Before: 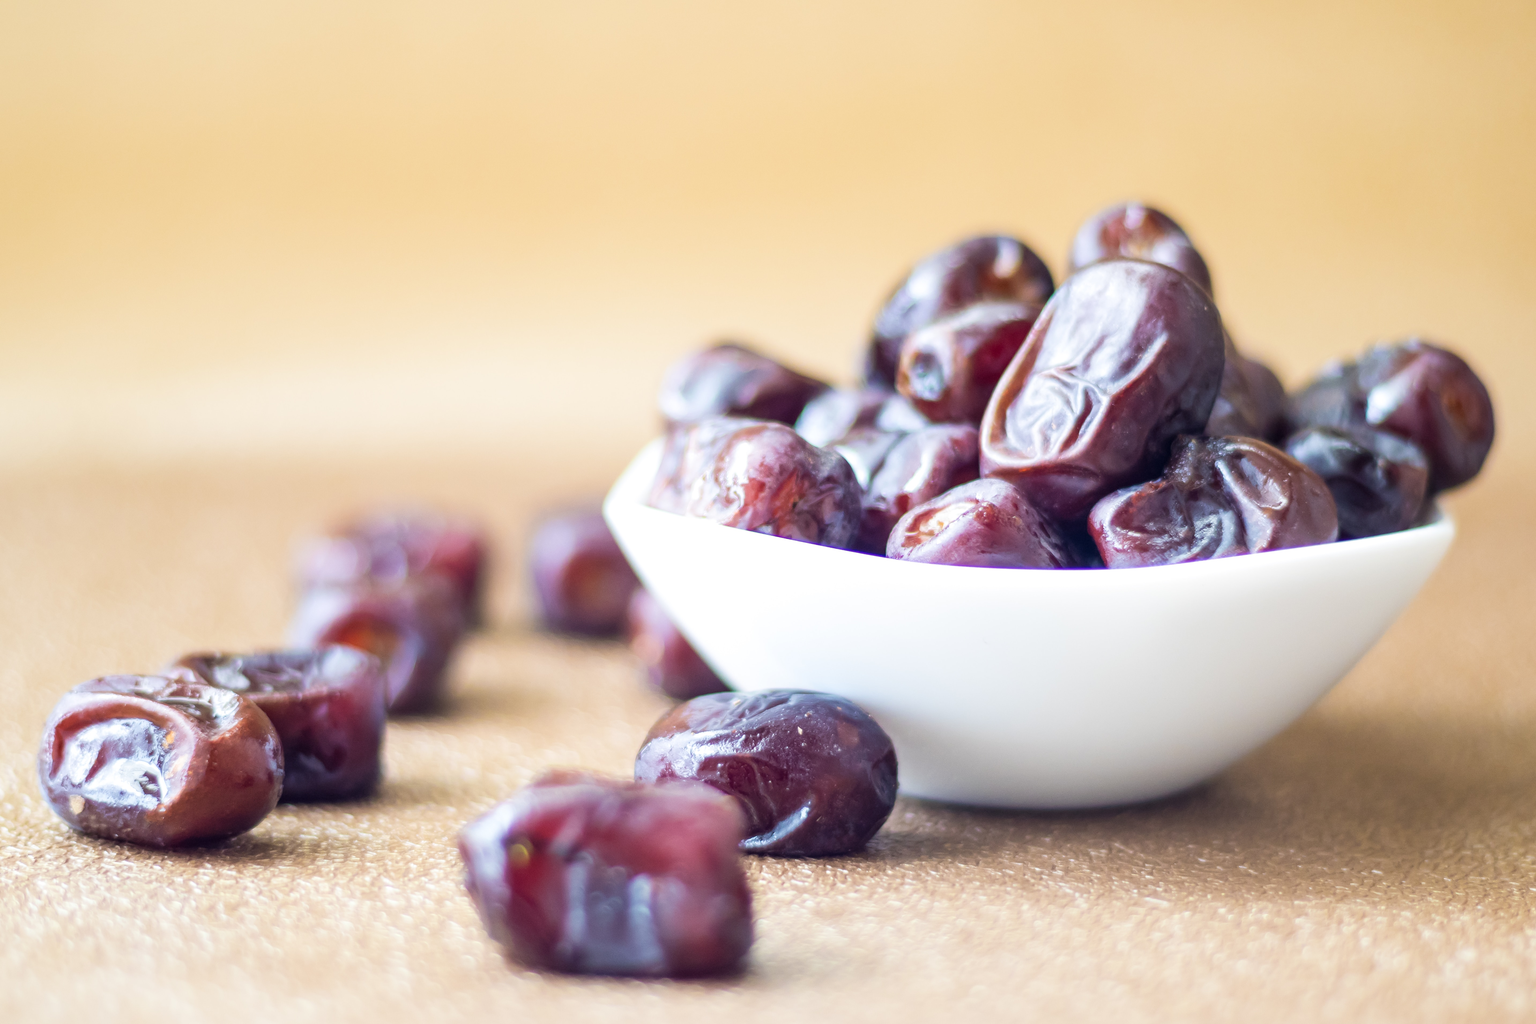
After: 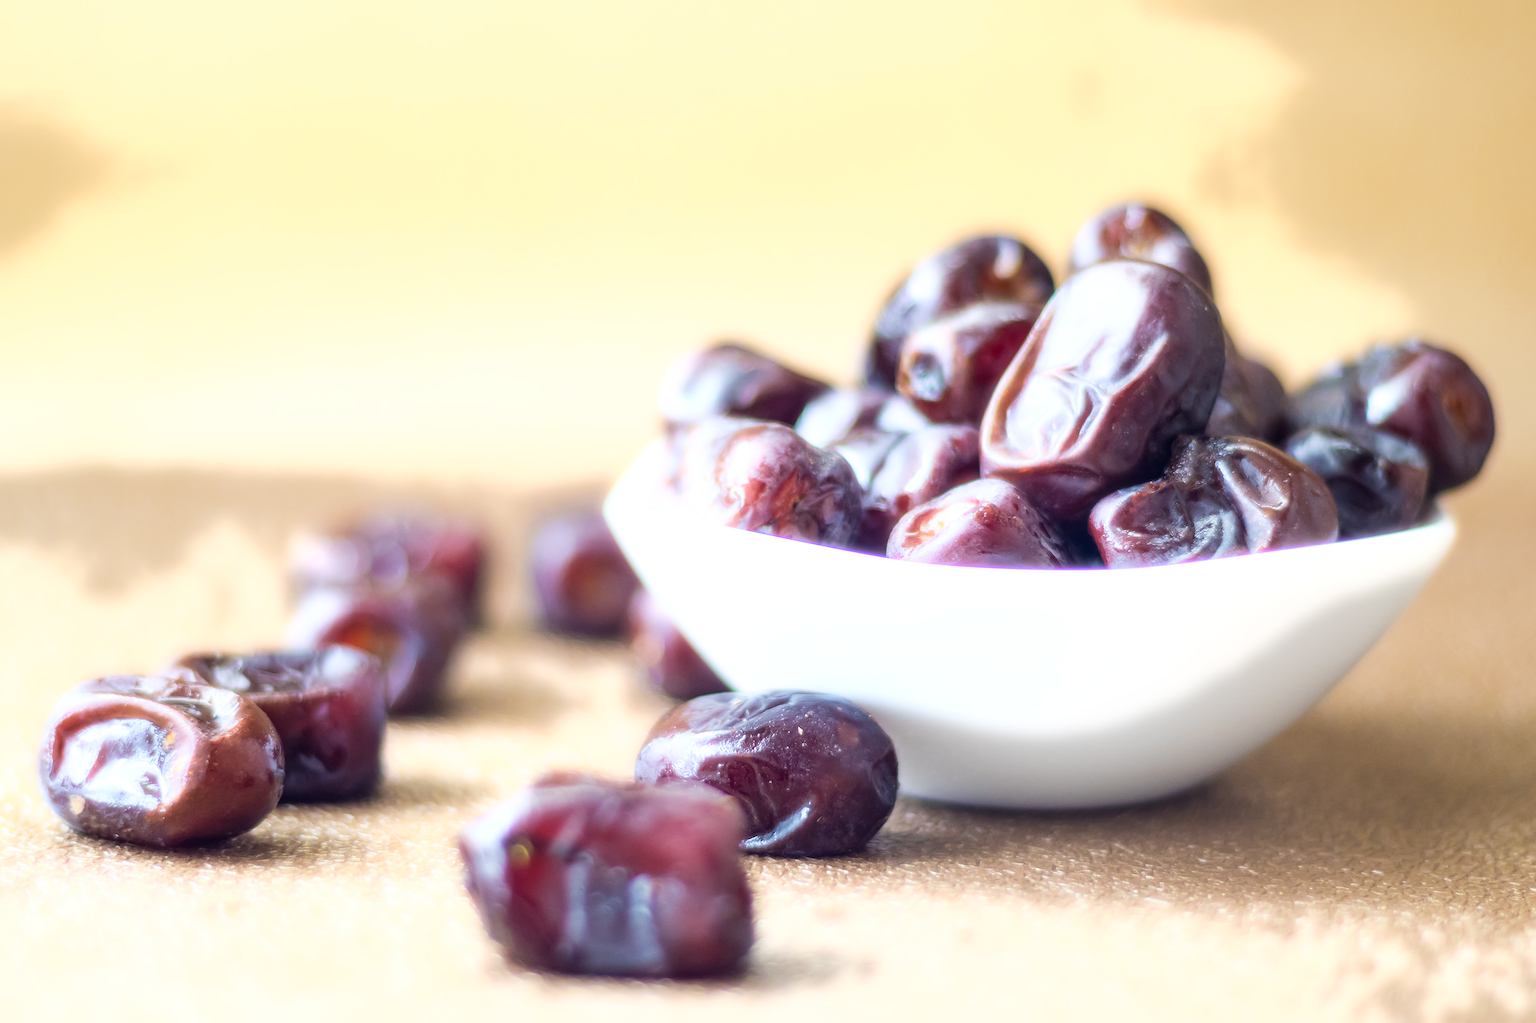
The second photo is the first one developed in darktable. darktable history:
bloom: size 5%, threshold 95%, strength 15%
sharpen: on, module defaults
